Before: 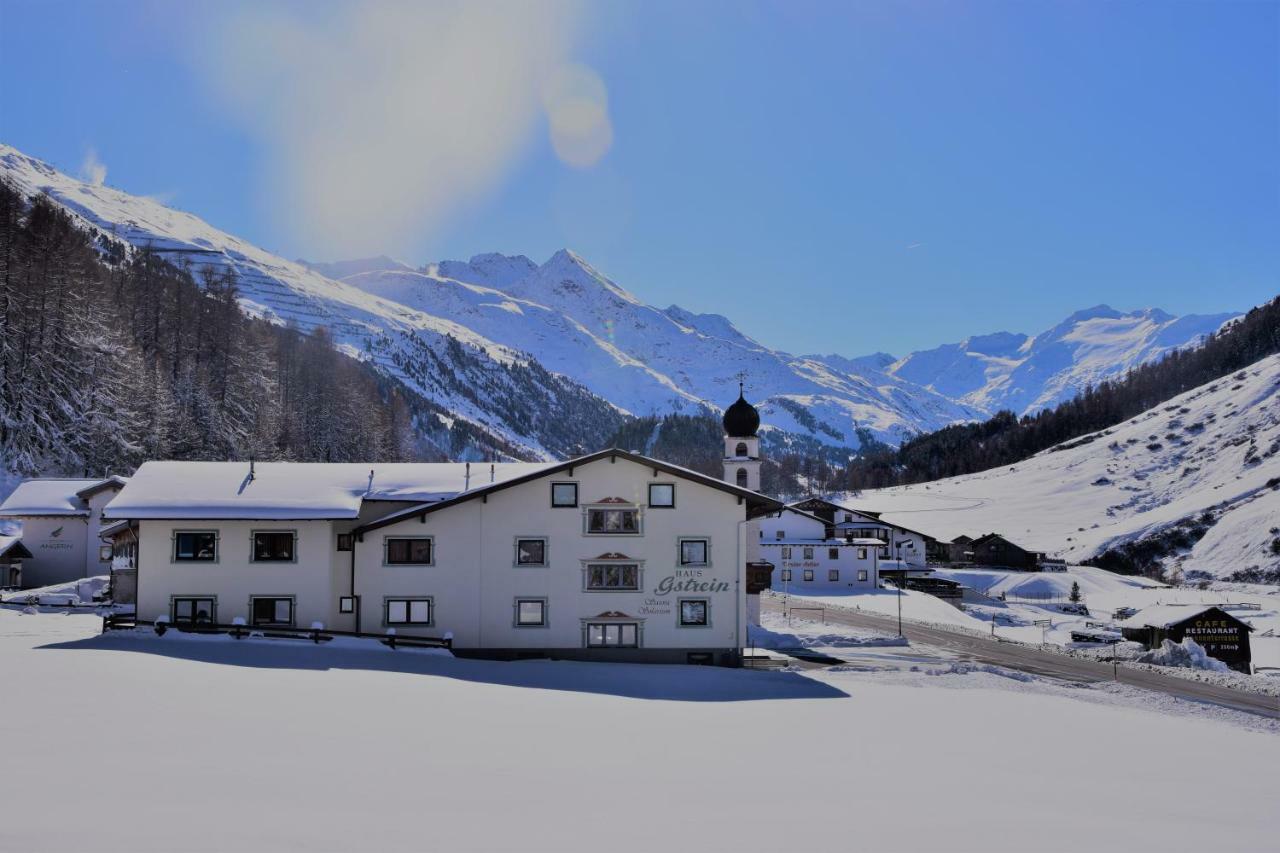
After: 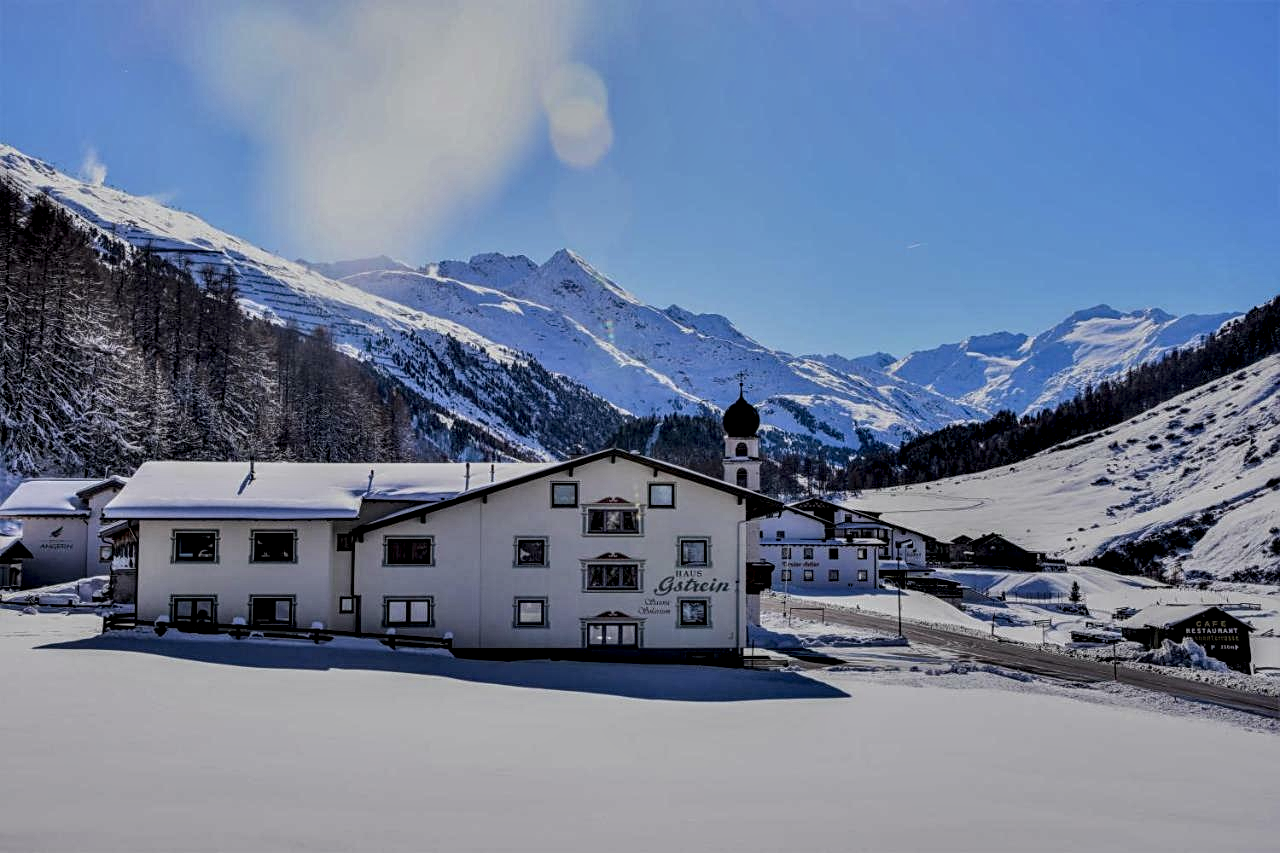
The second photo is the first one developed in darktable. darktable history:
sharpen: radius 2.529, amount 0.323
local contrast: highlights 12%, shadows 38%, detail 183%, midtone range 0.471
shadows and highlights: shadows color adjustment 97.66%, soften with gaussian
exposure: exposure -0.048 EV
